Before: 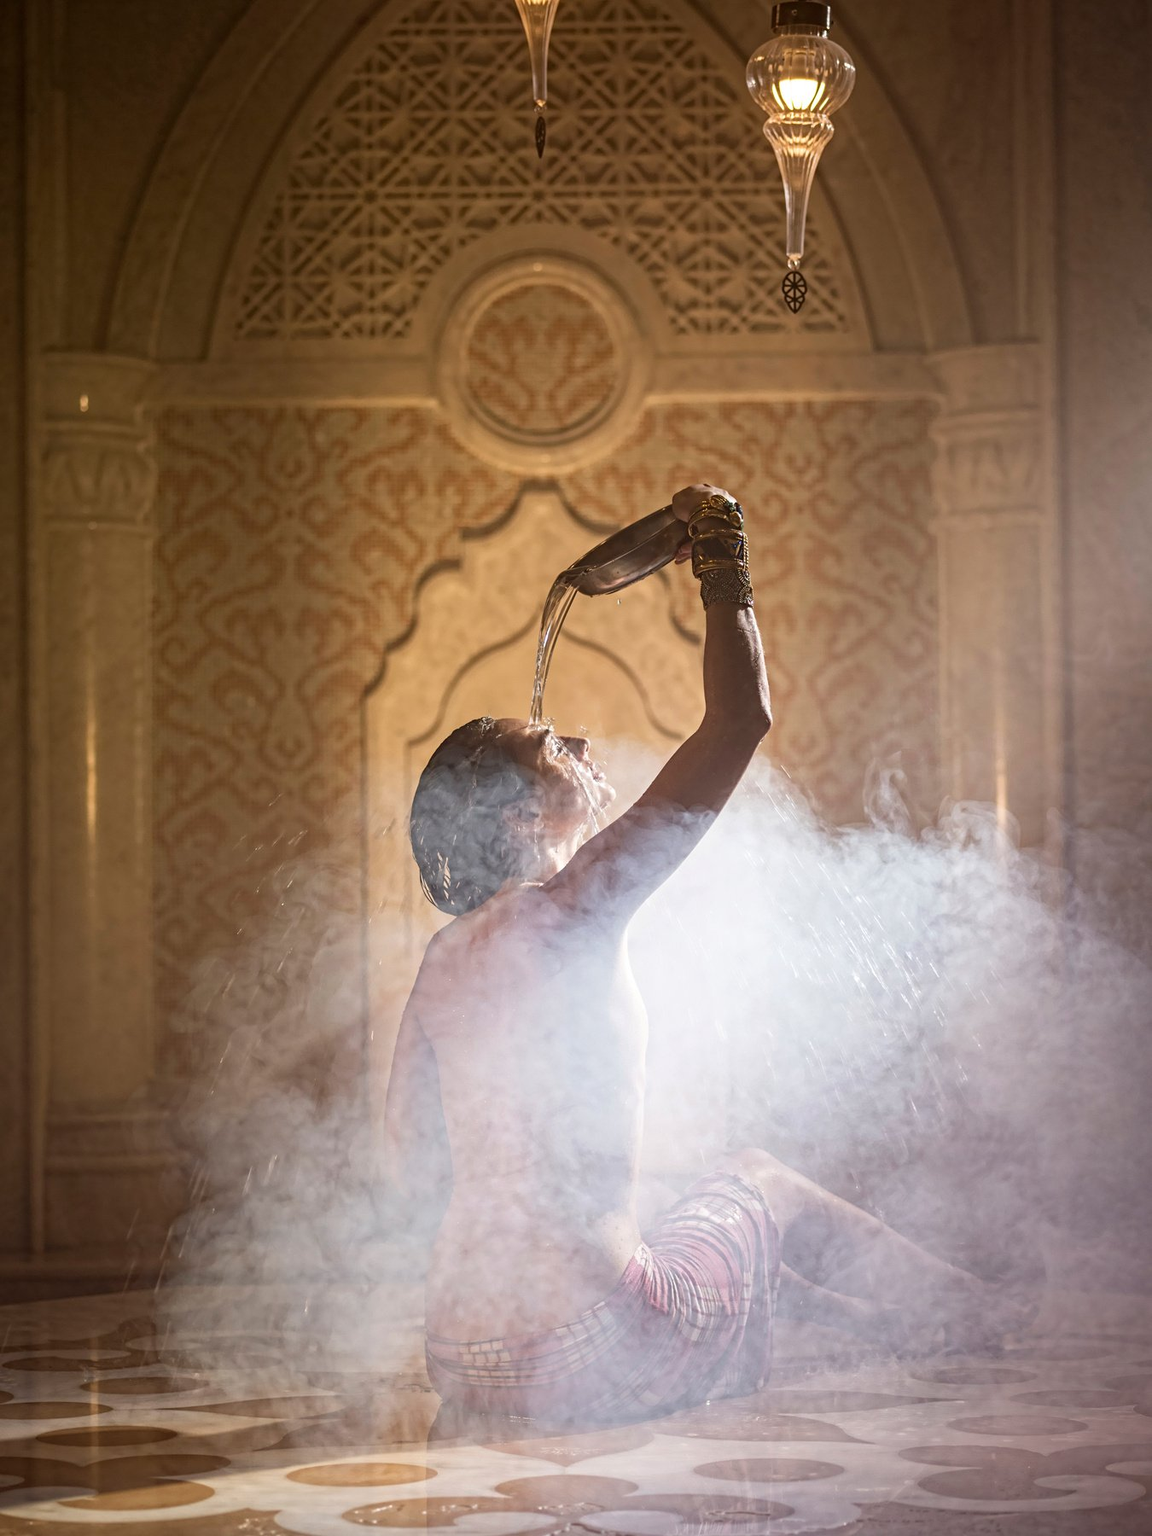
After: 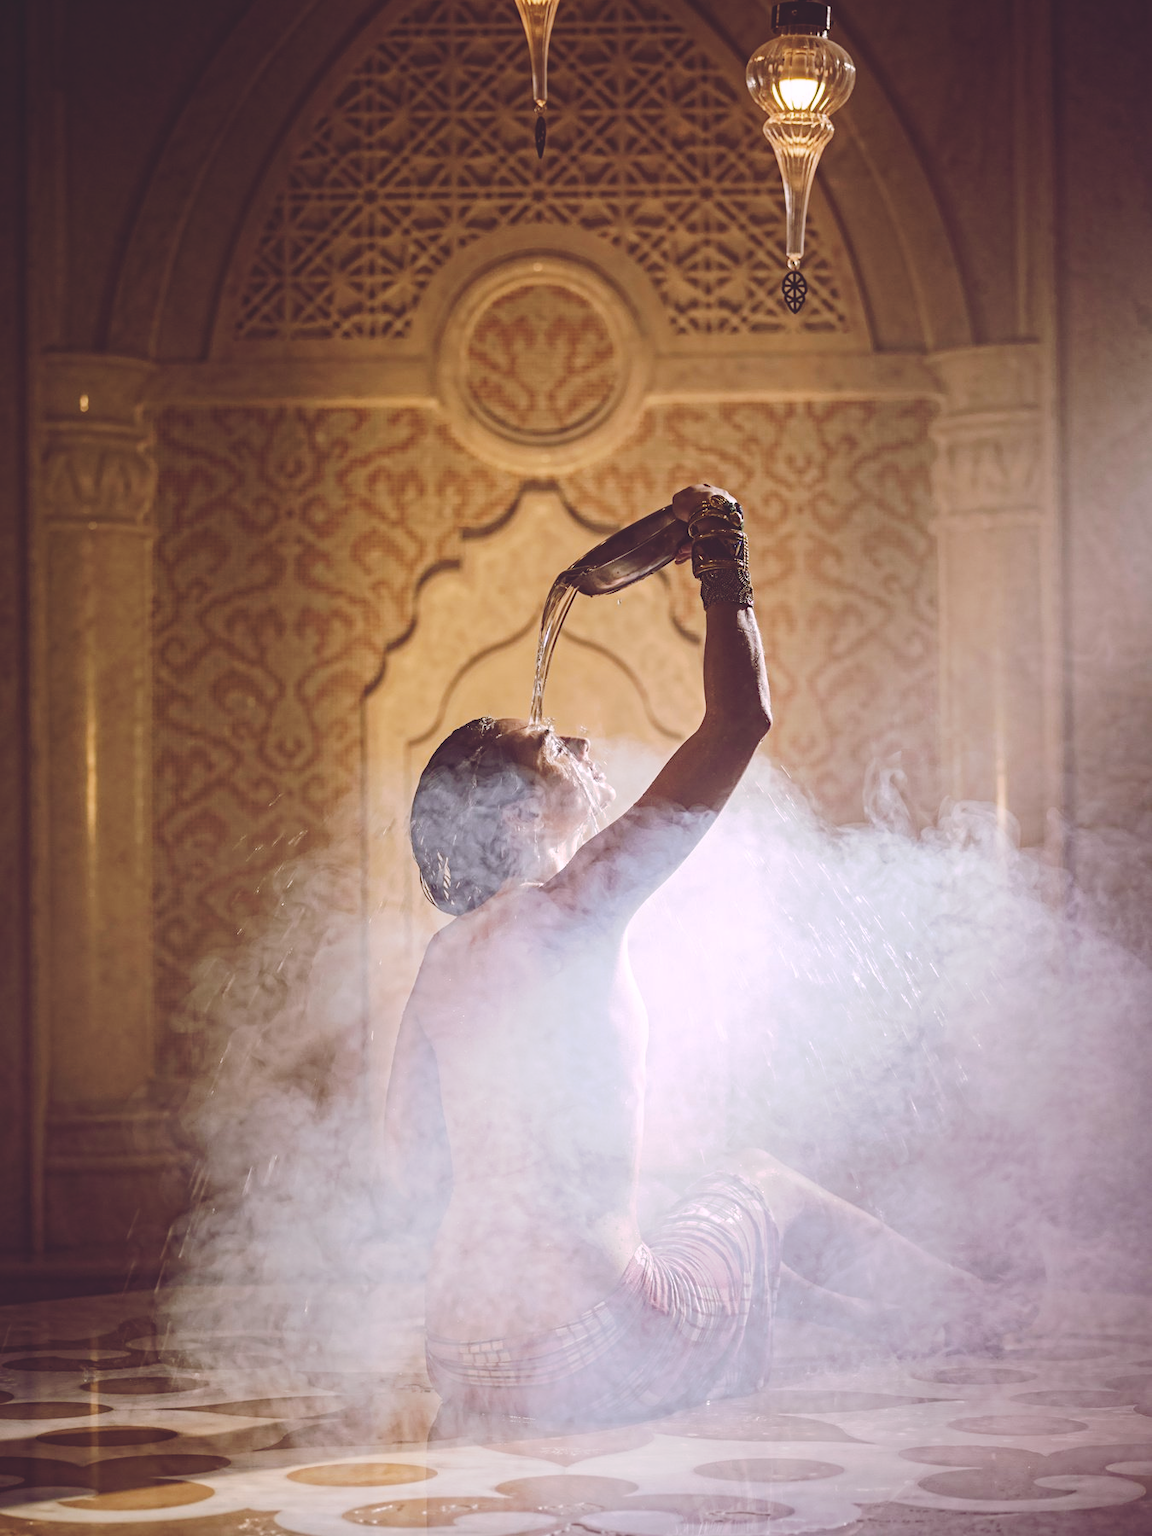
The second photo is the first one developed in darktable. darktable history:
tone curve: curves: ch0 [(0, 0) (0.003, 0.14) (0.011, 0.141) (0.025, 0.141) (0.044, 0.142) (0.069, 0.146) (0.1, 0.151) (0.136, 0.16) (0.177, 0.182) (0.224, 0.214) (0.277, 0.272) (0.335, 0.35) (0.399, 0.453) (0.468, 0.548) (0.543, 0.634) (0.623, 0.715) (0.709, 0.778) (0.801, 0.848) (0.898, 0.902) (1, 1)], preserve colors none
color look up table: target L [95.26, 92.5, 85.2, 78.82, 74.55, 70.67, 66.55, 58.98, 45.96, 46.03, 44.52, 27.08, 201.4, 83.93, 75.14, 69.24, 59.68, 58.19, 50.72, 49.87, 36.3, 35.15, 36.76, 32.35, 5.462, 97.67, 75.23, 62.81, 54.29, 60.7, 59.39, 56.76, 55.71, 48.68, 40.95, 45.88, 29.93, 28.72, 27.04, 32.59, 12.54, 7.1, 88.53, 70.08, 63.46, 53.45, 43.36, 38.64, 10.92], target a [-6.511, -8.503, -44.44, -61.43, 1.295, -49.82, -8.593, -53.55, -21.44, -33.66, -9.996, -13.5, 0, 19.76, 5.375, 39.62, 46.27, 12.54, 69.25, 16.73, 47.19, 42.5, 5.001, 26.98, 35.78, 14.86, 54.81, 48.71, 9.777, 83.54, 12.71, 25.36, 67.63, 53.09, 19.52, 67.61, 23.25, 41.13, 6.284, 49.34, 55.33, 43.71, -28.82, -17.72, -15.33, -26.68, -12.11, 2.949, 12.99], target b [73.62, 22.53, -6.813, 47.31, 54.5, 17.39, 18.83, 37.97, 30.65, 21.14, -0.284, 13.73, -0.001, 11.12, 72.84, 21.58, 47.91, 9.717, 22.08, 33.32, 31.38, 1.581, 7.873, 26.26, -16.97, -9.365, -37.37, -16.16, -43.99, -60.99, -10.43, -7.64, -19.4, -39.9, -75.78, -37.63, -50.01, -16.23, -26.32, -53.67, -56.56, -40.42, -23.14, -24.24, -49.87, -8.16, -25.33, -47.74, -17.83], num patches 49
